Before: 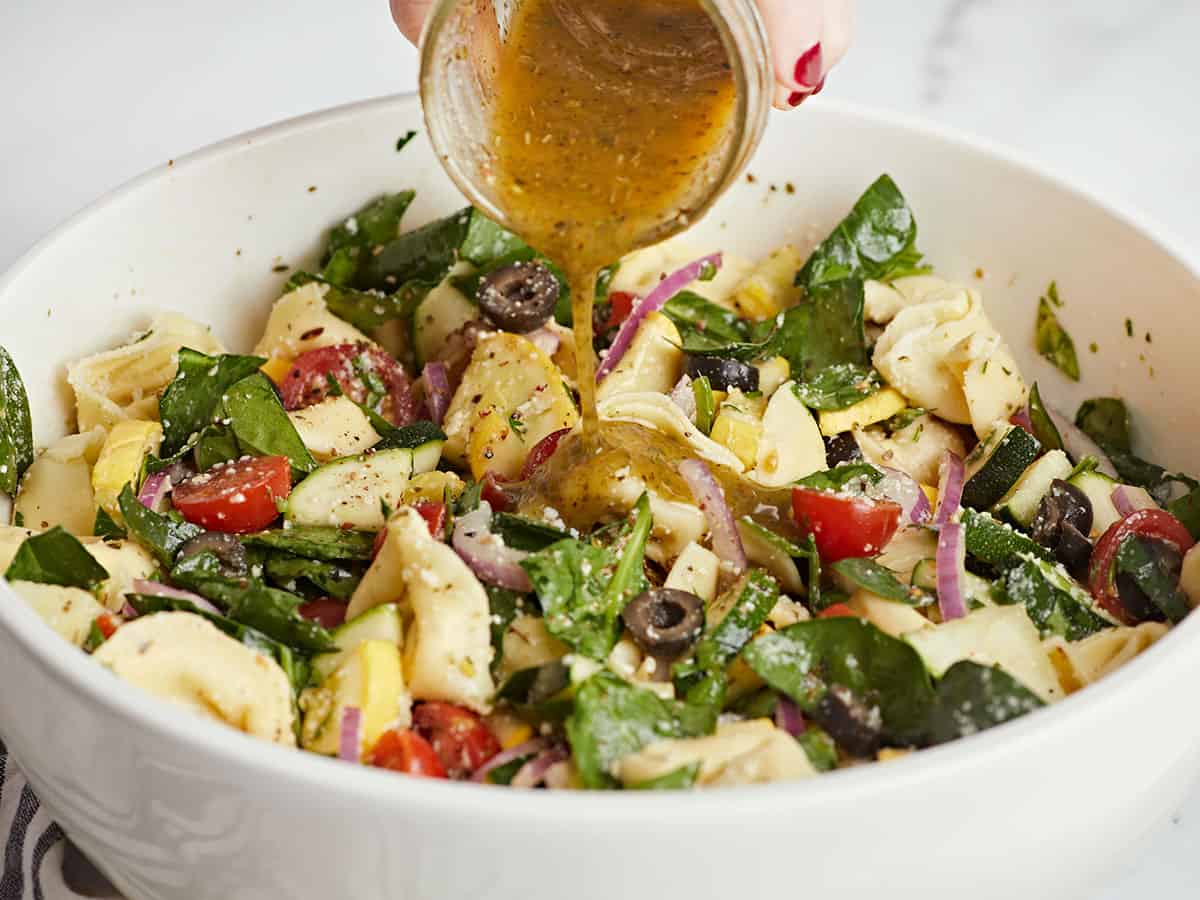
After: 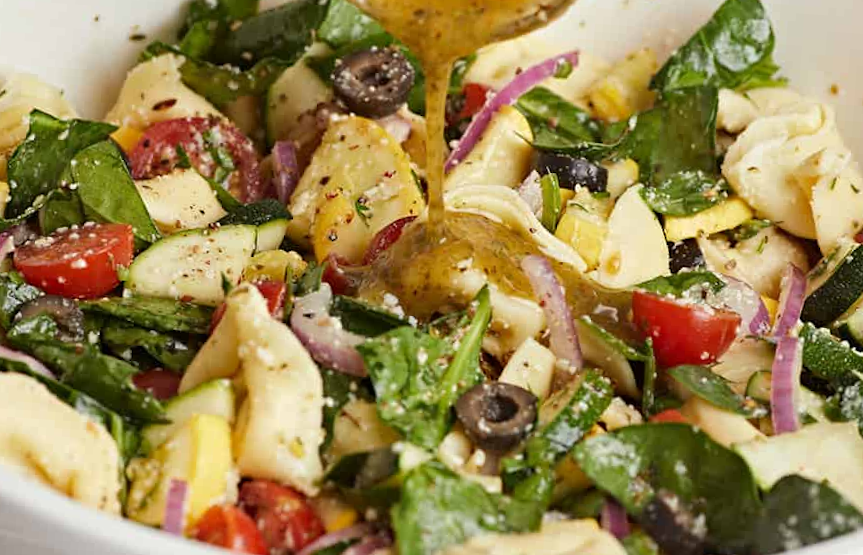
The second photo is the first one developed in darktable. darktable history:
crop and rotate: angle -3.88°, left 9.806%, top 21.108%, right 11.914%, bottom 11.801%
